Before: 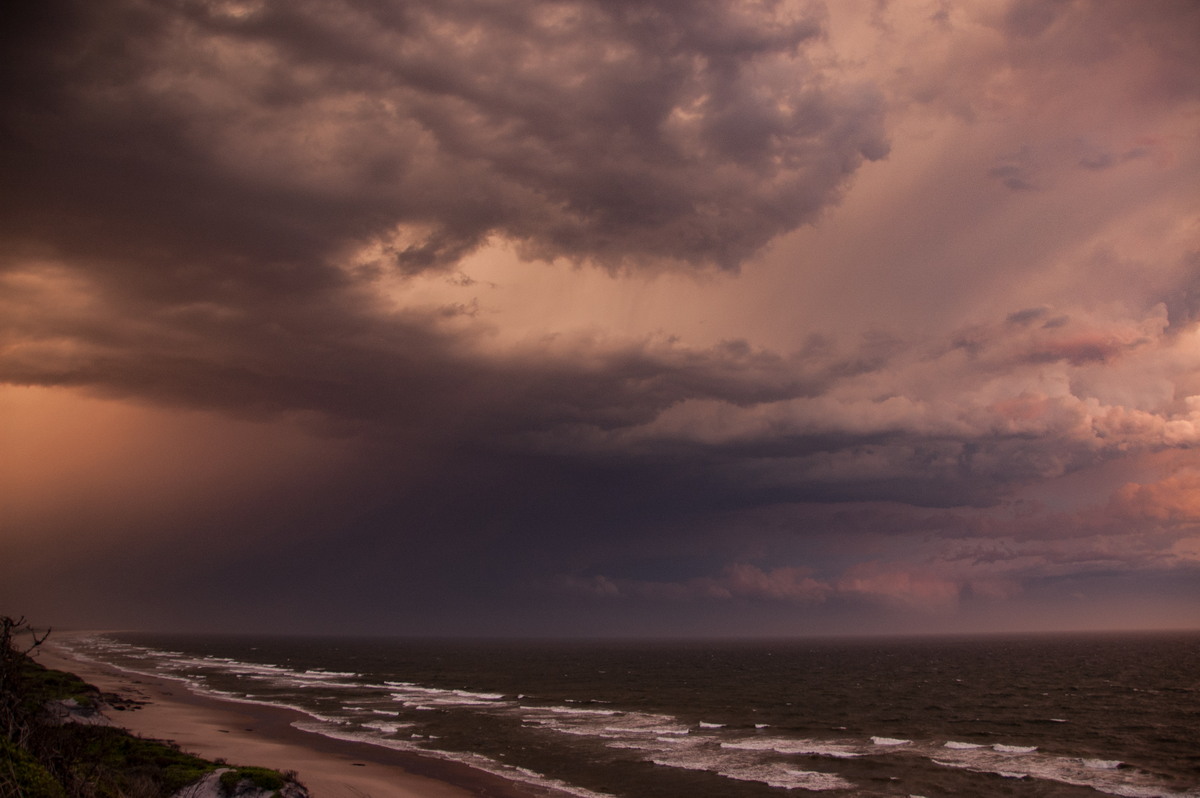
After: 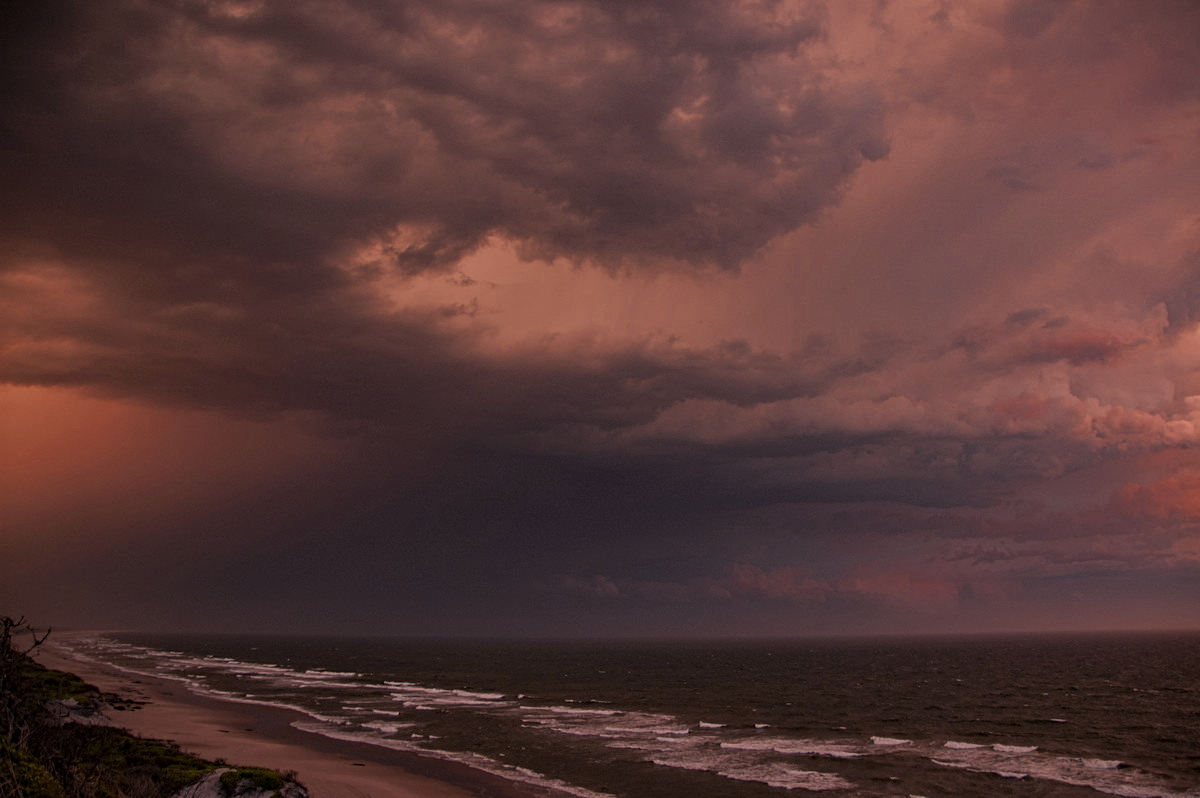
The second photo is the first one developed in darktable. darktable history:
color zones: curves: ch0 [(0.035, 0.242) (0.25, 0.5) (0.384, 0.214) (0.488, 0.255) (0.75, 0.5)]; ch1 [(0.063, 0.379) (0.25, 0.5) (0.354, 0.201) (0.489, 0.085) (0.729, 0.271)]; ch2 [(0.25, 0.5) (0.38, 0.517) (0.442, 0.51) (0.735, 0.456)]
contrast equalizer: octaves 7, y [[0.5, 0.5, 0.5, 0.539, 0.64, 0.611], [0.5 ×6], [0.5 ×6], [0 ×6], [0 ×6]], mix 0.577
color correction: highlights a* 14.72, highlights b* 4.68
